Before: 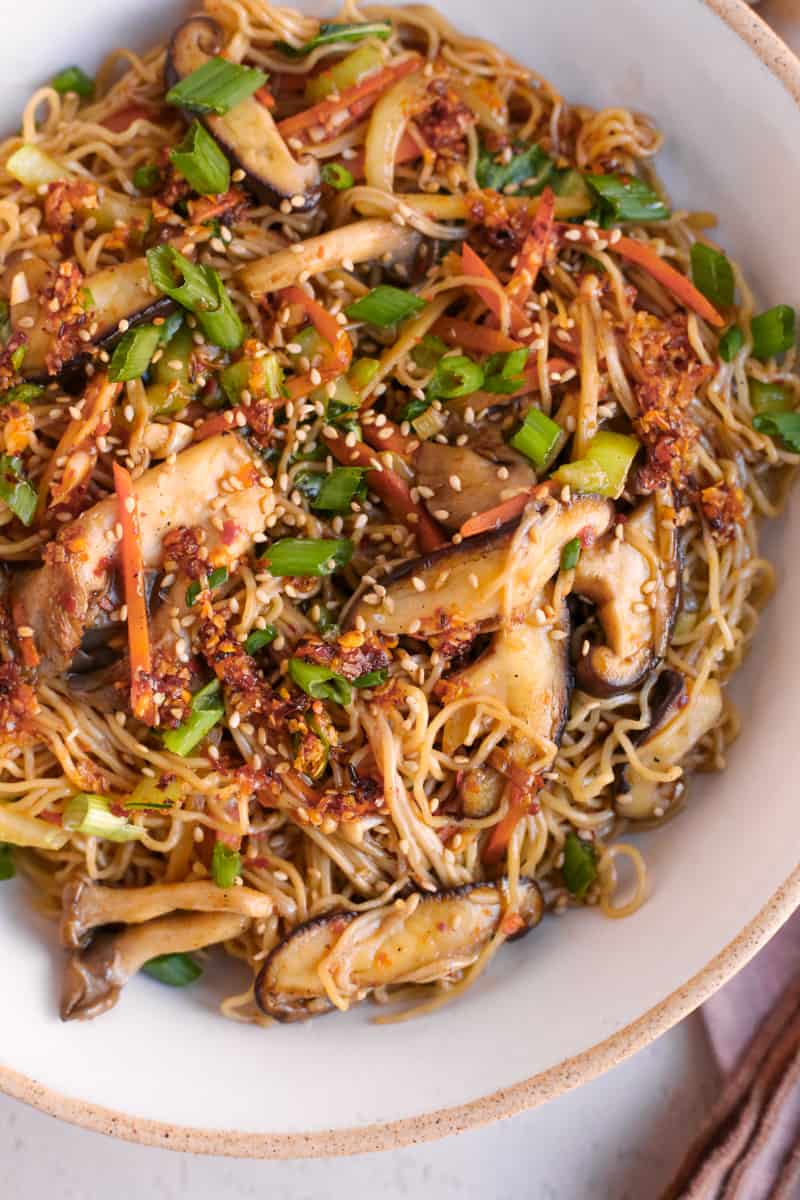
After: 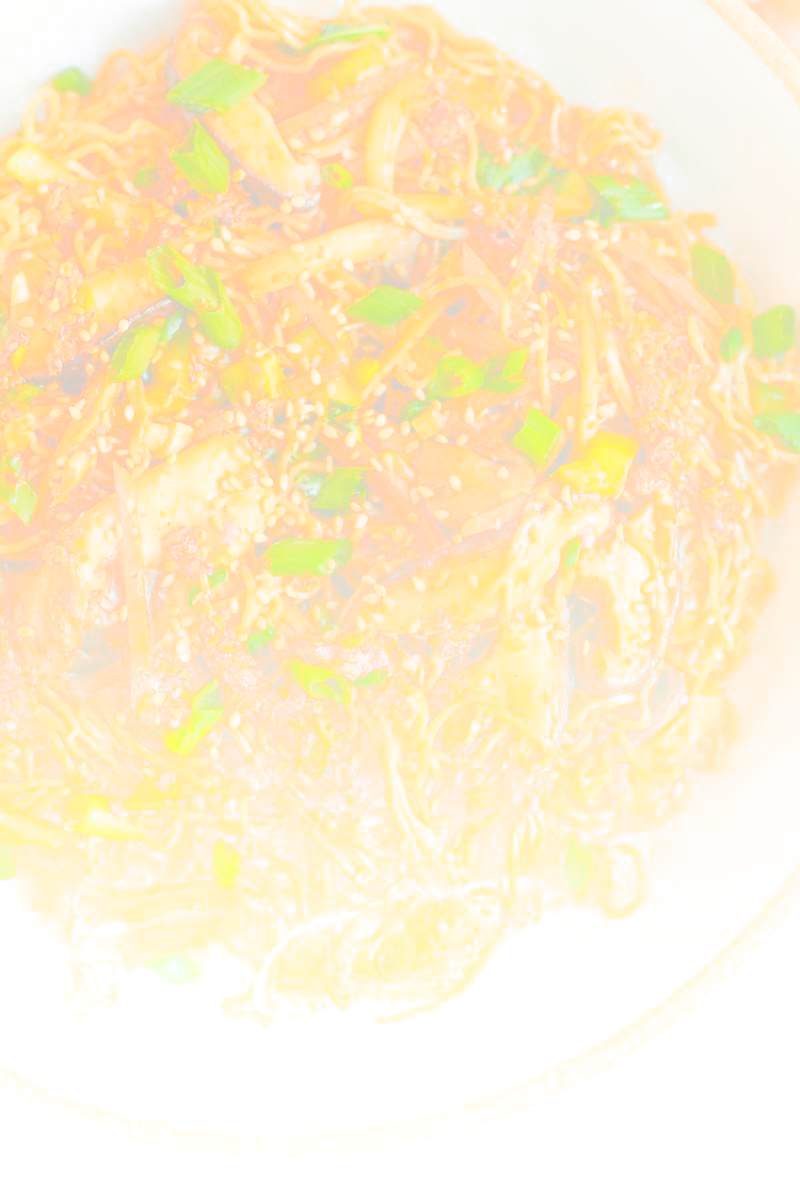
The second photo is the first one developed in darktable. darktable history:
bloom: size 70%, threshold 25%, strength 70%
split-toning: compress 20%
